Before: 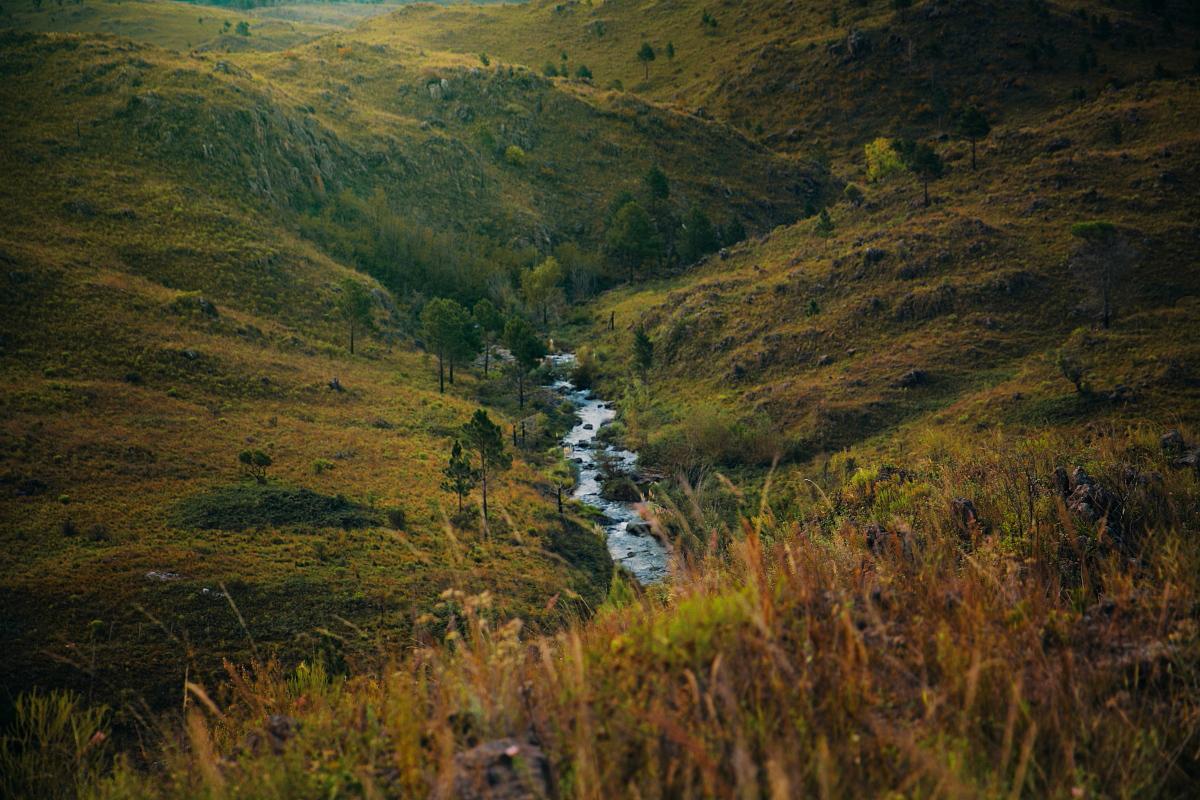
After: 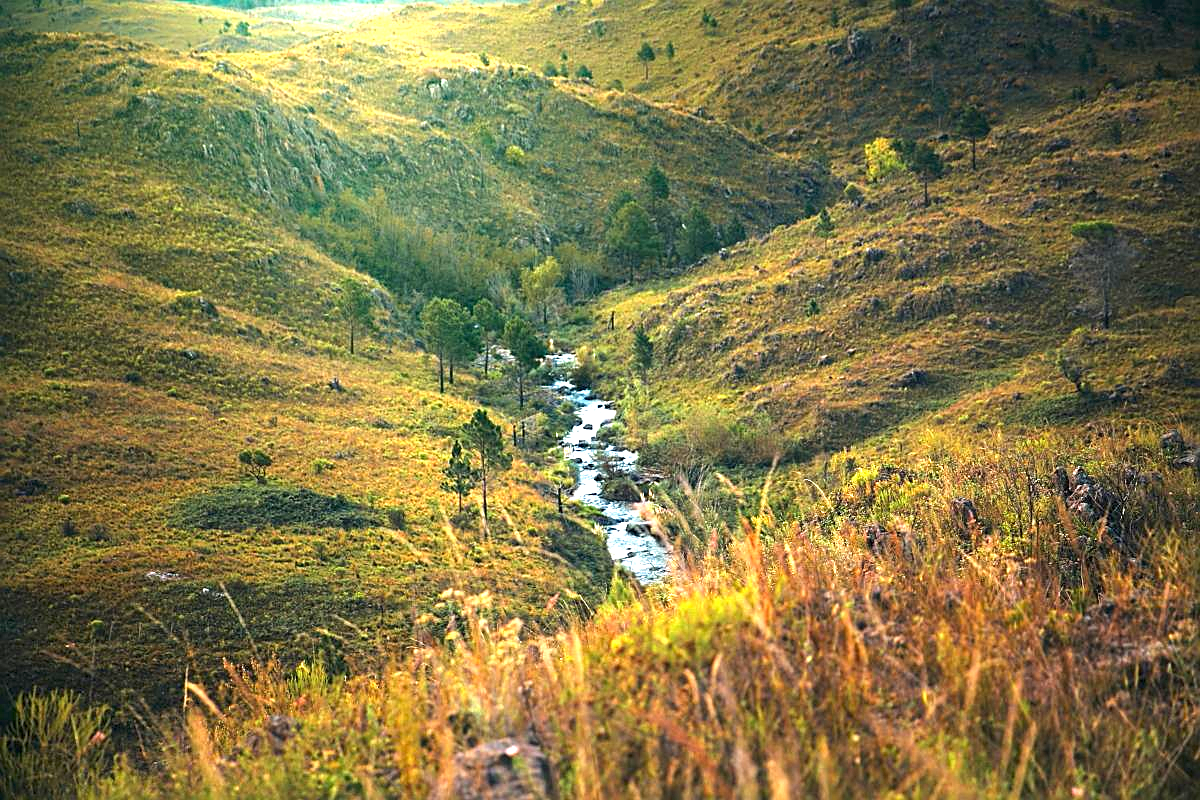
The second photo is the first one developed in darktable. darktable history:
exposure: black level correction 0, exposure 1.991 EV, compensate highlight preservation false
sharpen: on, module defaults
